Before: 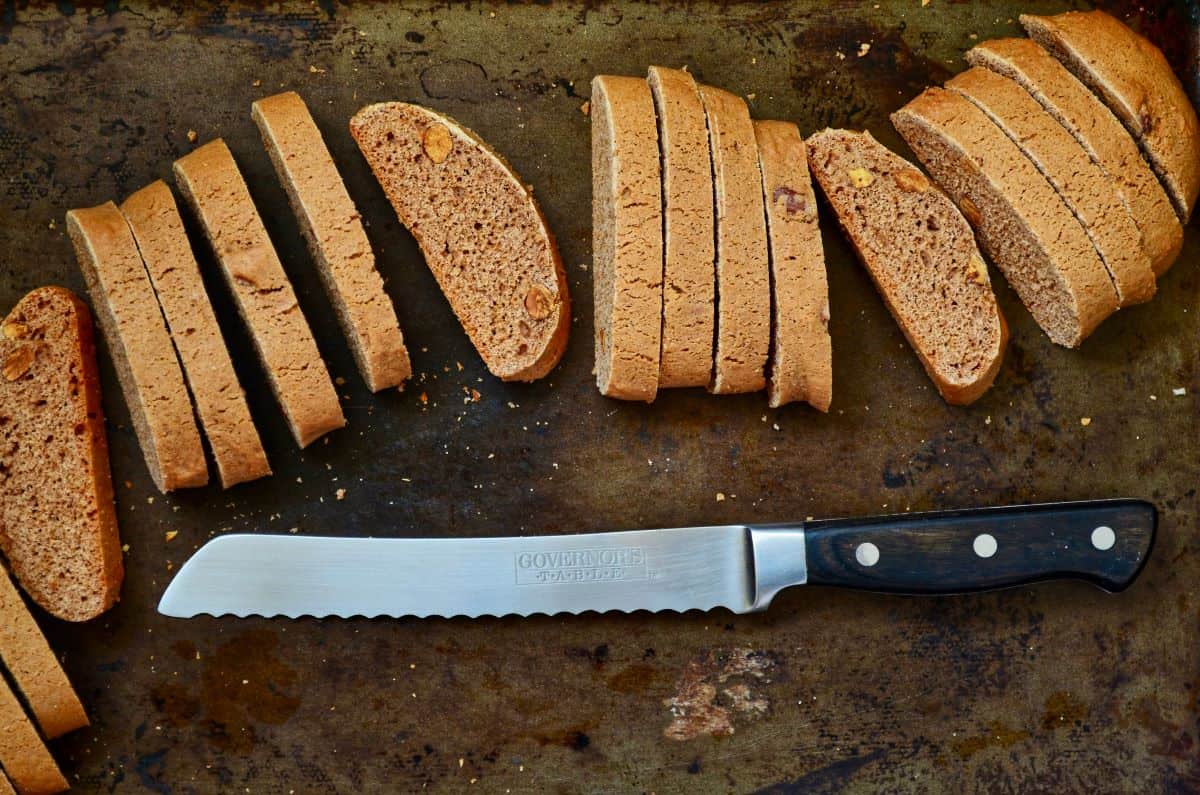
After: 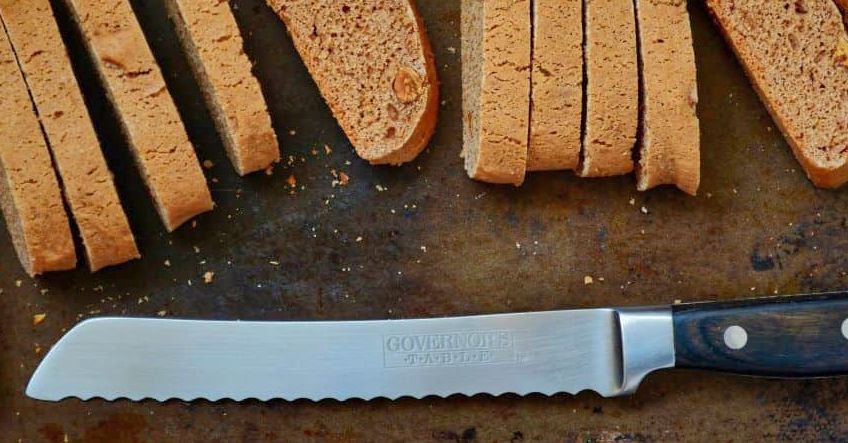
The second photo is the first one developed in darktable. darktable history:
crop: left 11.067%, top 27.296%, right 18.235%, bottom 16.978%
shadows and highlights: highlights color adjustment 42.47%
